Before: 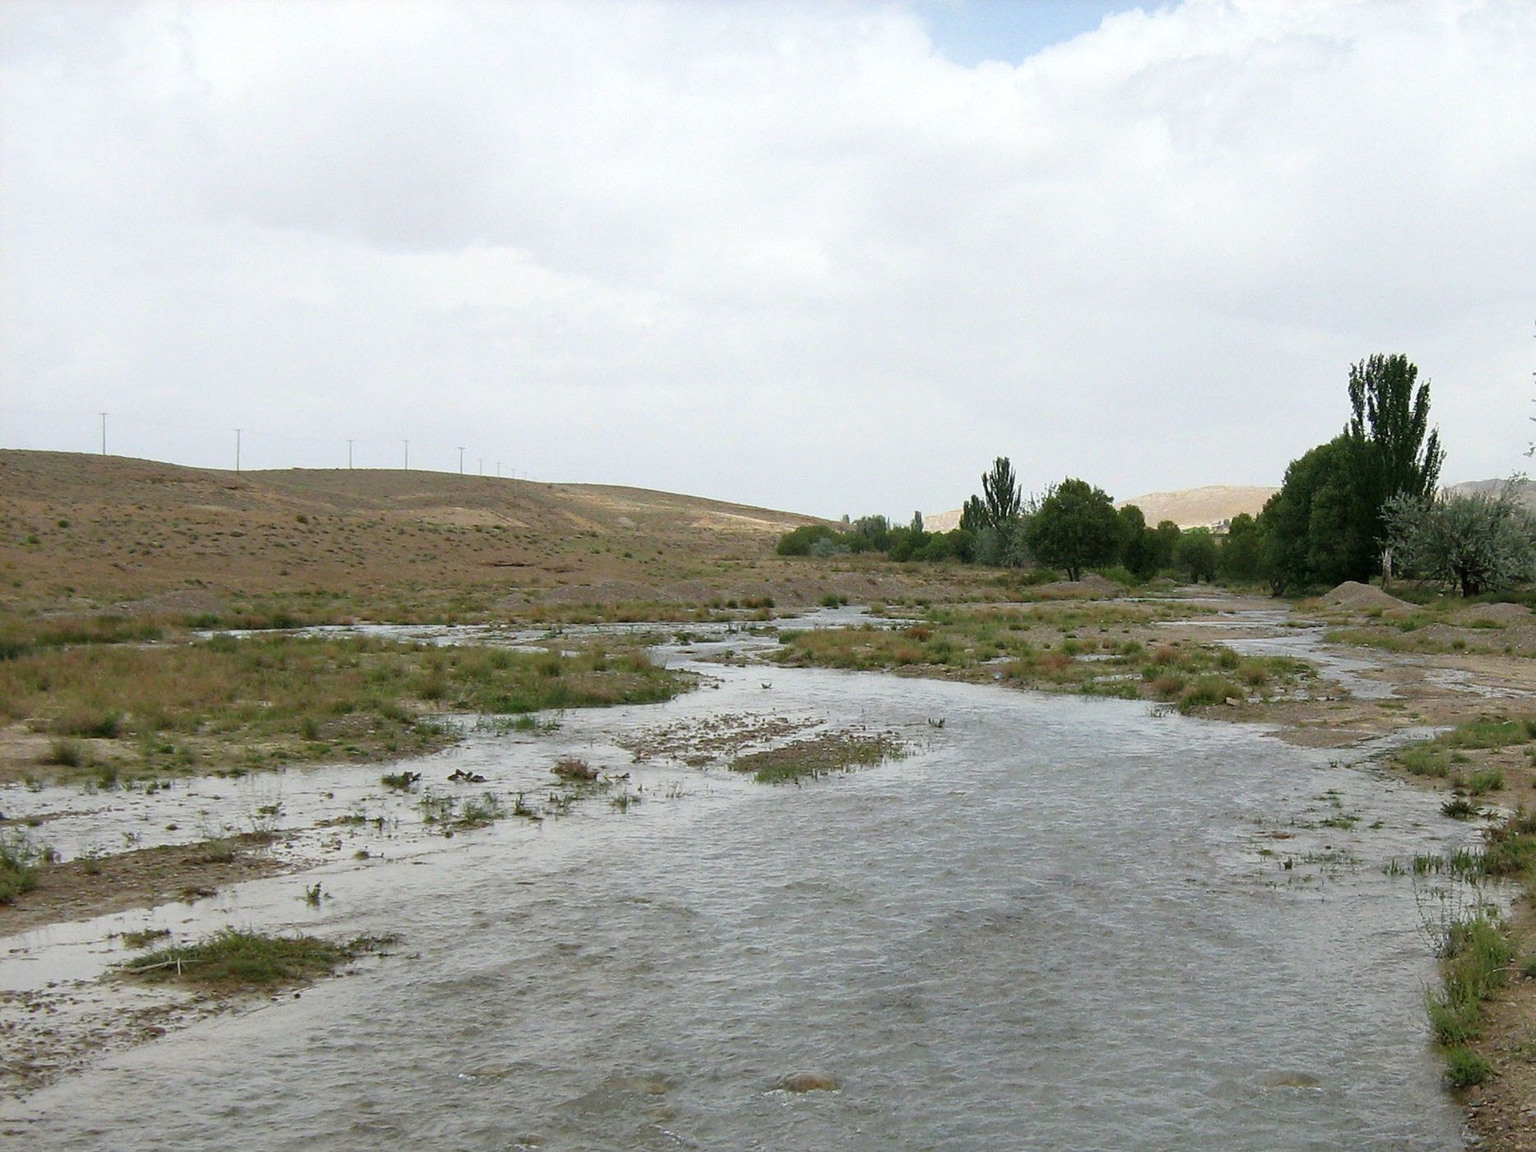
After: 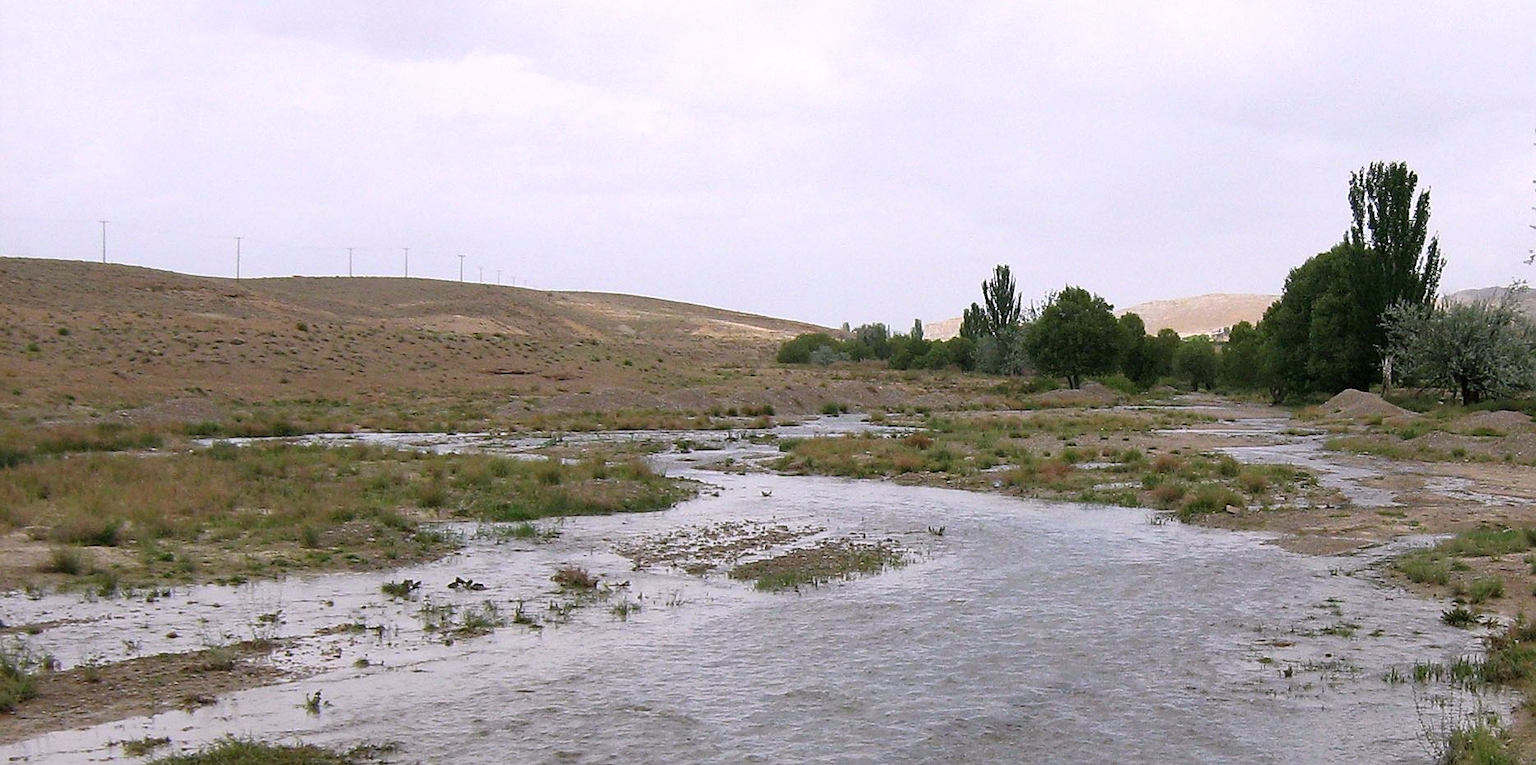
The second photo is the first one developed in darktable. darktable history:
crop: top 16.727%, bottom 16.727%
sharpen: radius 1.458, amount 0.398, threshold 1.271
white balance: red 1.05, blue 1.072
